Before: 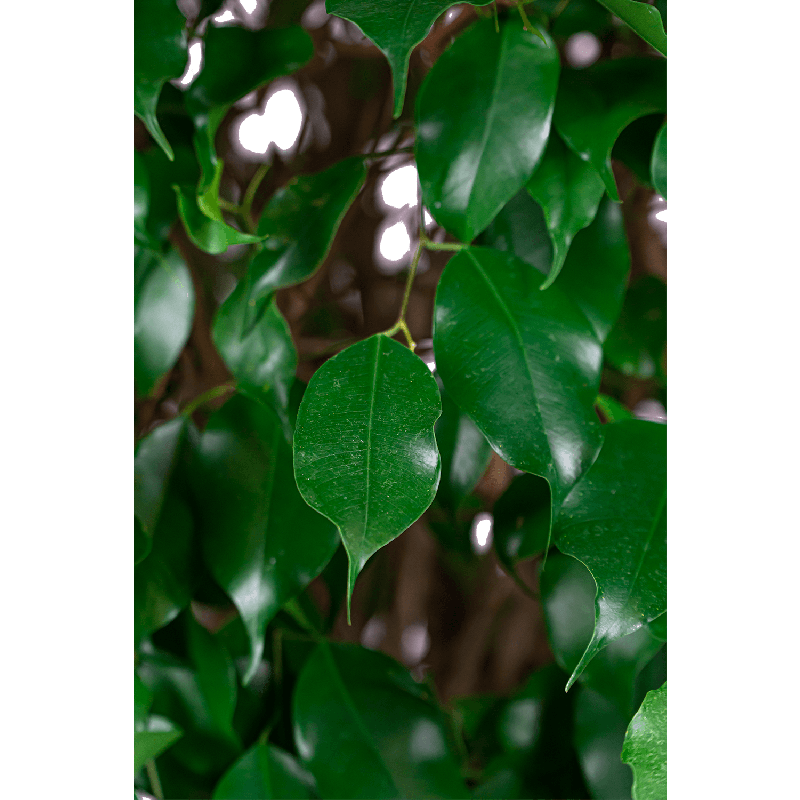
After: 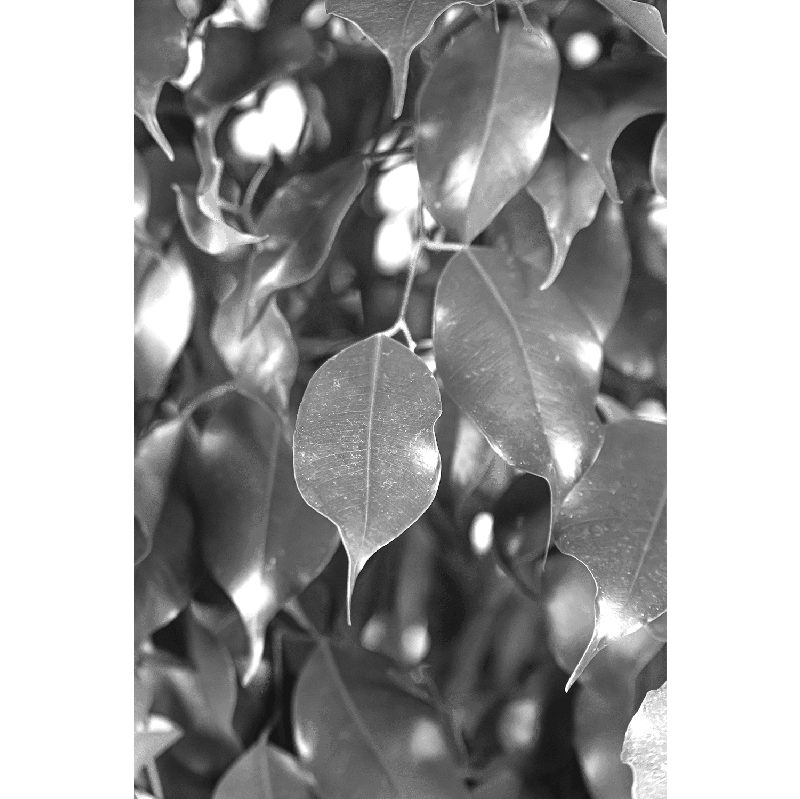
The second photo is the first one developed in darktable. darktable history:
contrast brightness saturation: contrast 0.1, brightness 0.02, saturation 0.02
monochrome: on, module defaults
exposure: black level correction 0, exposure 1.625 EV, compensate exposure bias true, compensate highlight preservation false
crop: bottom 0.071%
